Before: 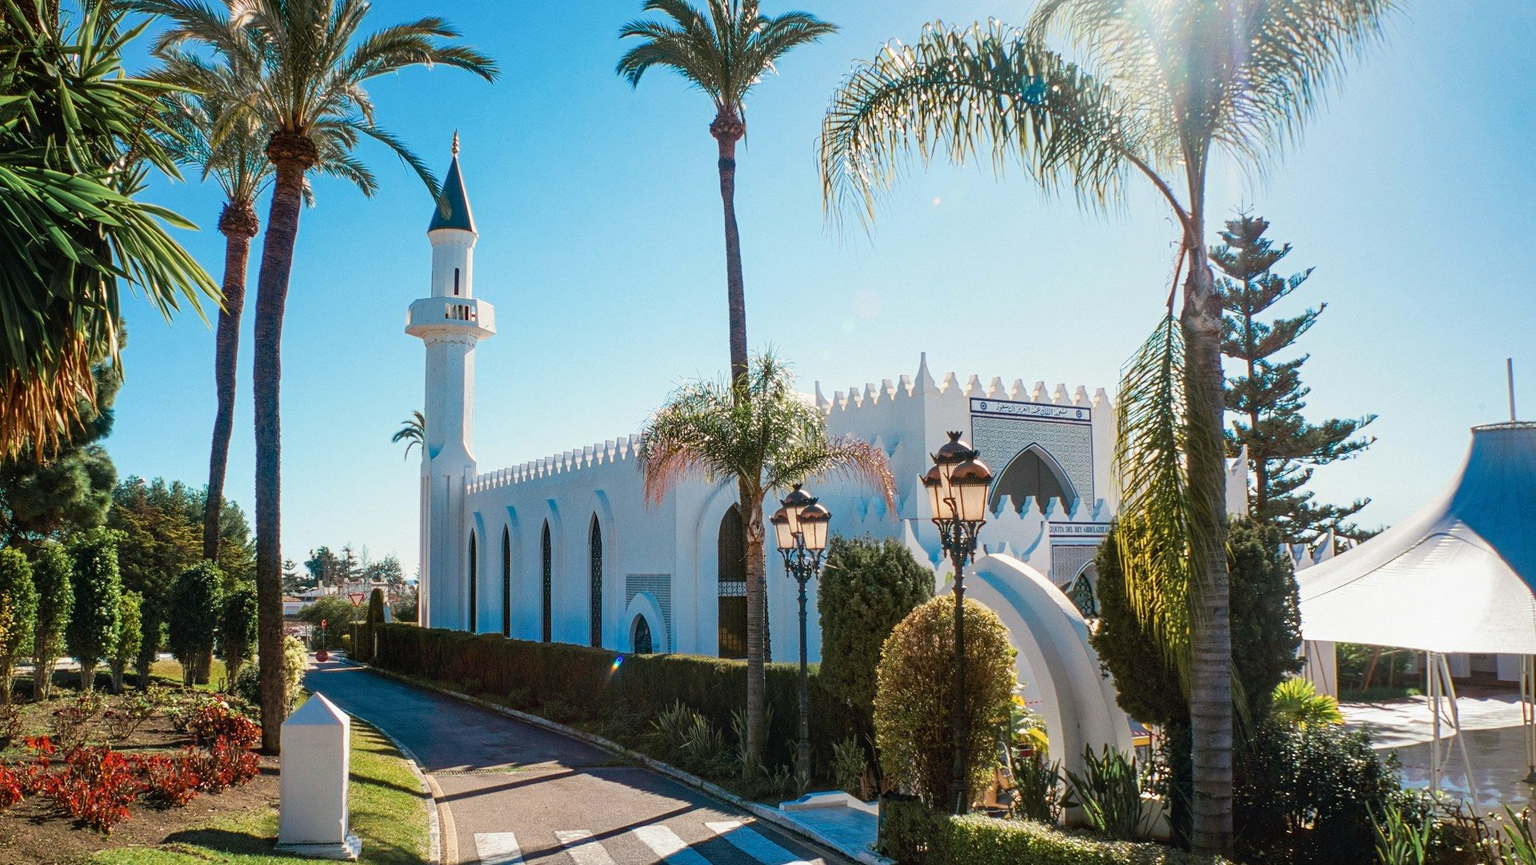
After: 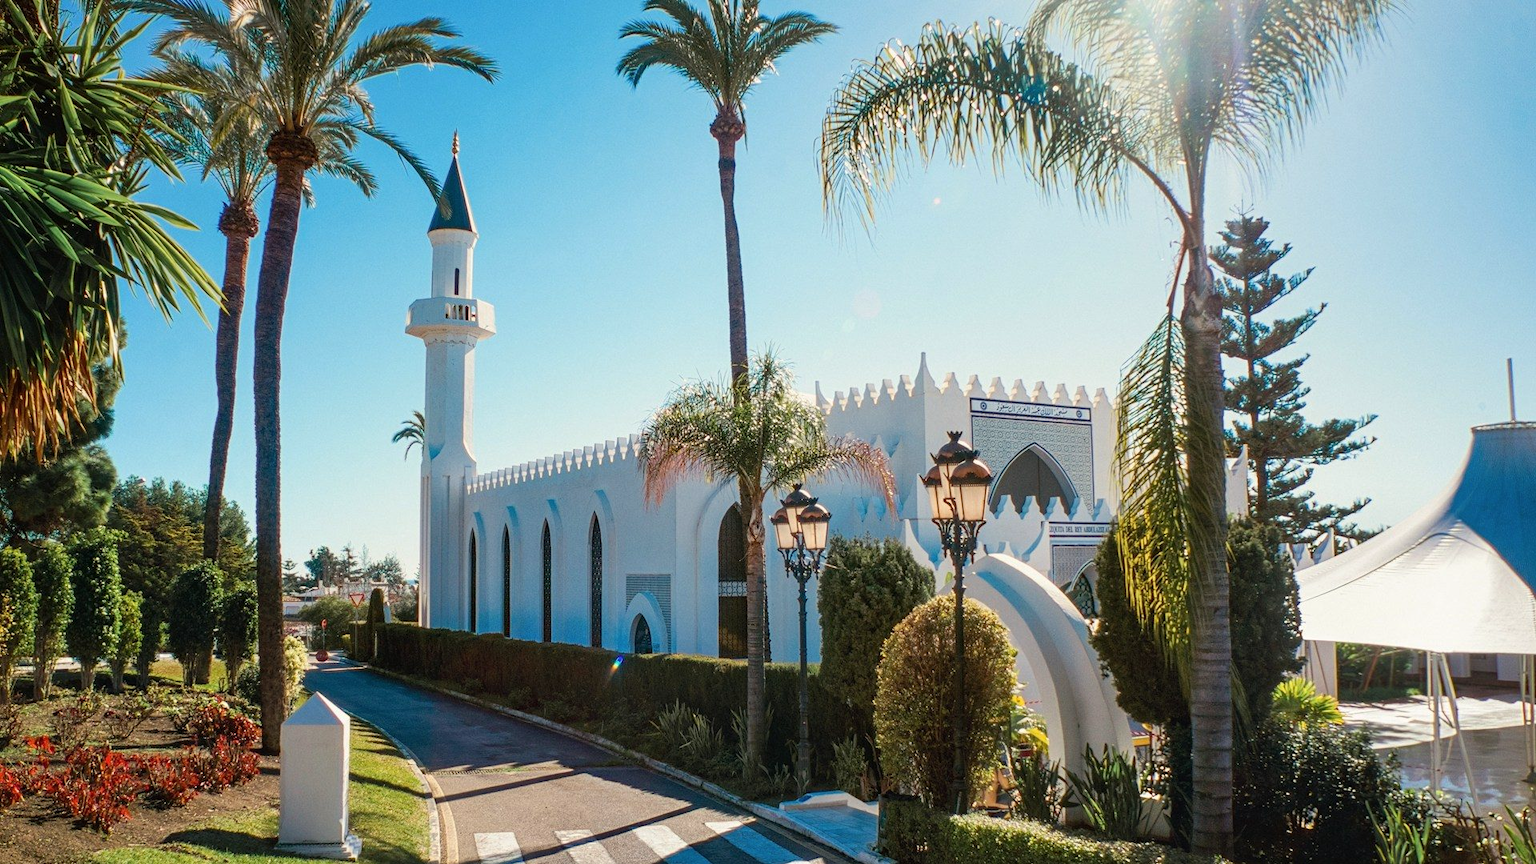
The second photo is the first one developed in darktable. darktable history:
color correction: highlights b* 3
